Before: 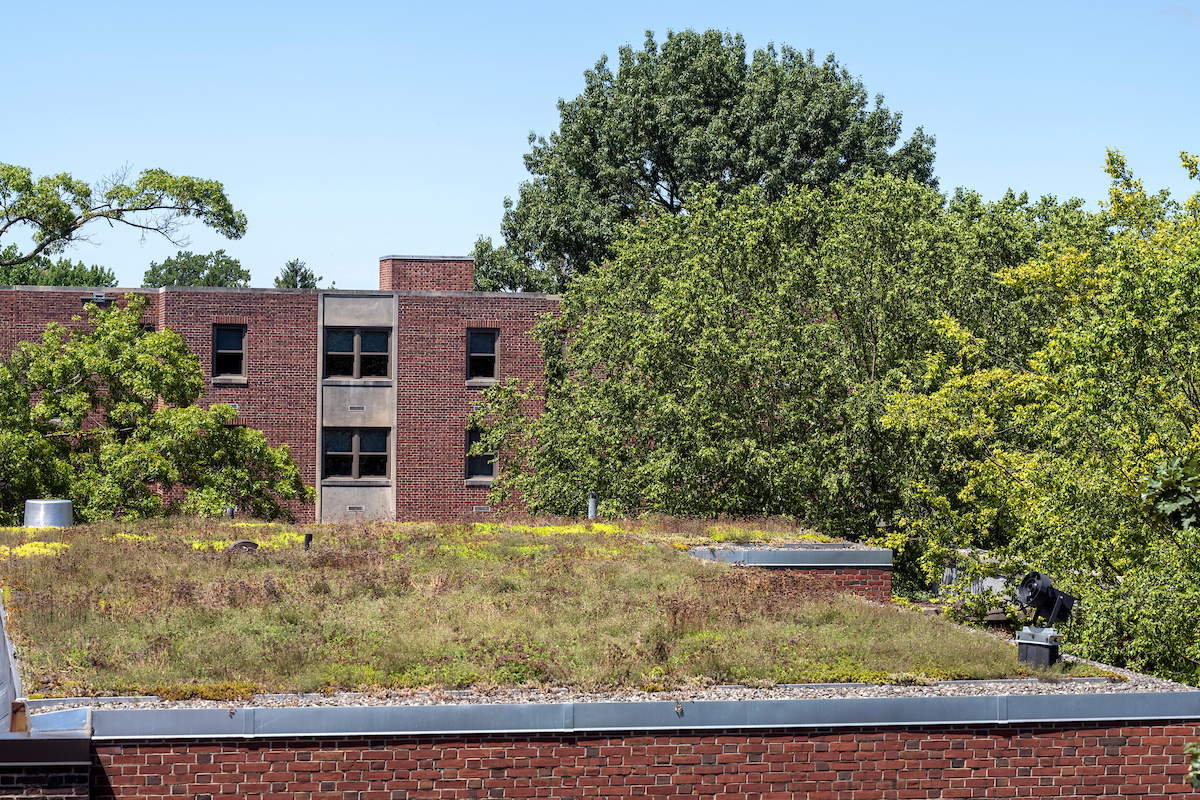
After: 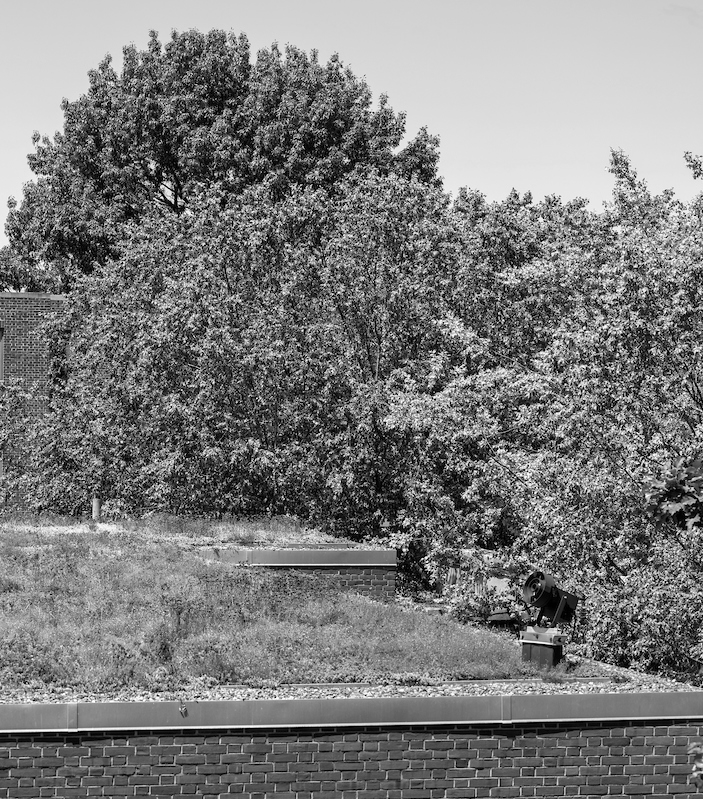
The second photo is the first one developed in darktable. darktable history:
monochrome: on, module defaults
color zones: curves: ch1 [(0, -0.014) (0.143, -0.013) (0.286, -0.013) (0.429, -0.016) (0.571, -0.019) (0.714, -0.015) (0.857, 0.002) (1, -0.014)]
crop: left 41.402%
